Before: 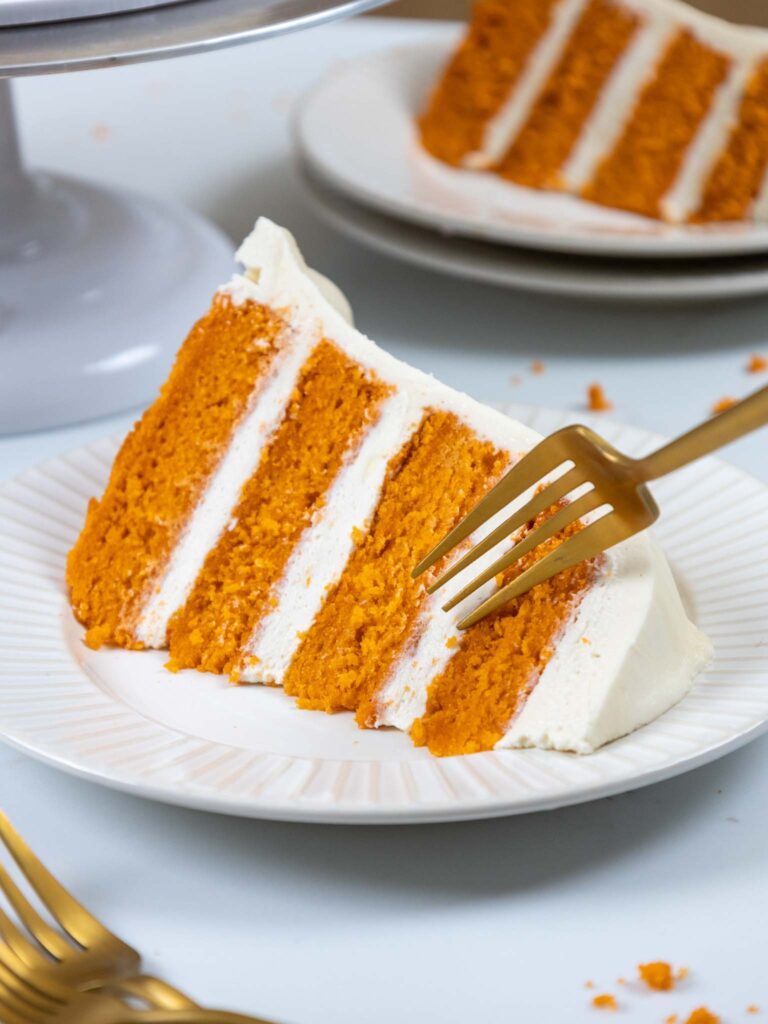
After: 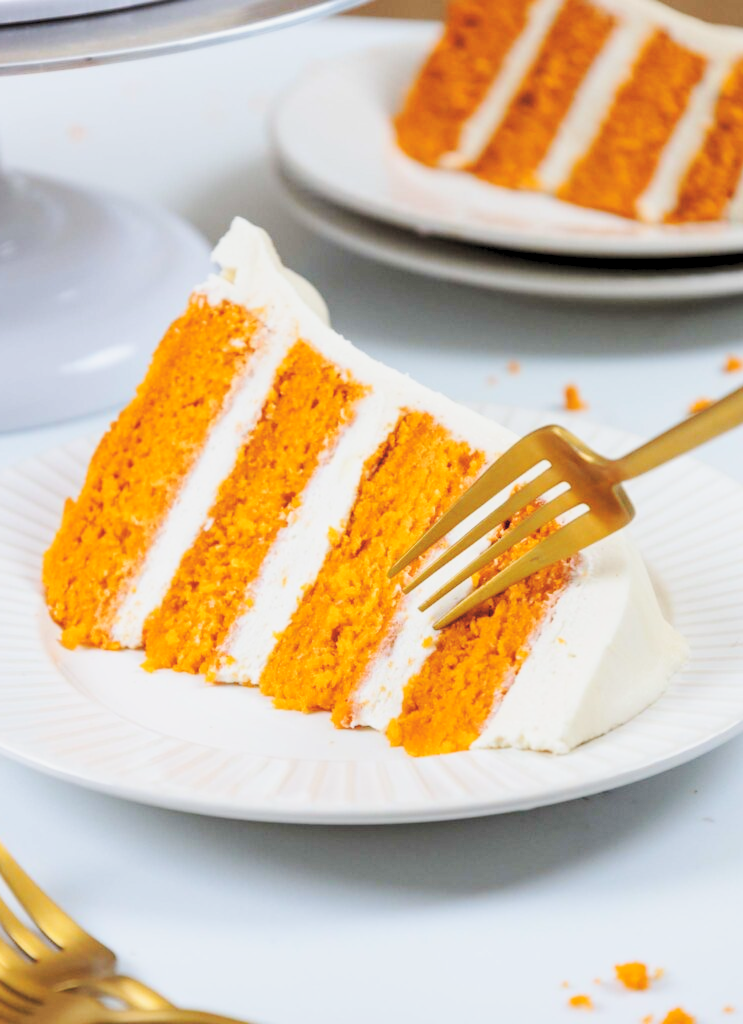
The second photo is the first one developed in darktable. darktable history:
color balance rgb: global offset › luminance -0.491%, linear chroma grading › global chroma -15.861%, perceptual saturation grading › global saturation 15.148%
exposure: black level correction 0, exposure -0.706 EV, compensate highlight preservation false
base curve: curves: ch0 [(0, 0) (0.028, 0.03) (0.121, 0.232) (0.46, 0.748) (0.859, 0.968) (1, 1)], preserve colors none
contrast brightness saturation: brightness 0.273
crop and rotate: left 3.204%
